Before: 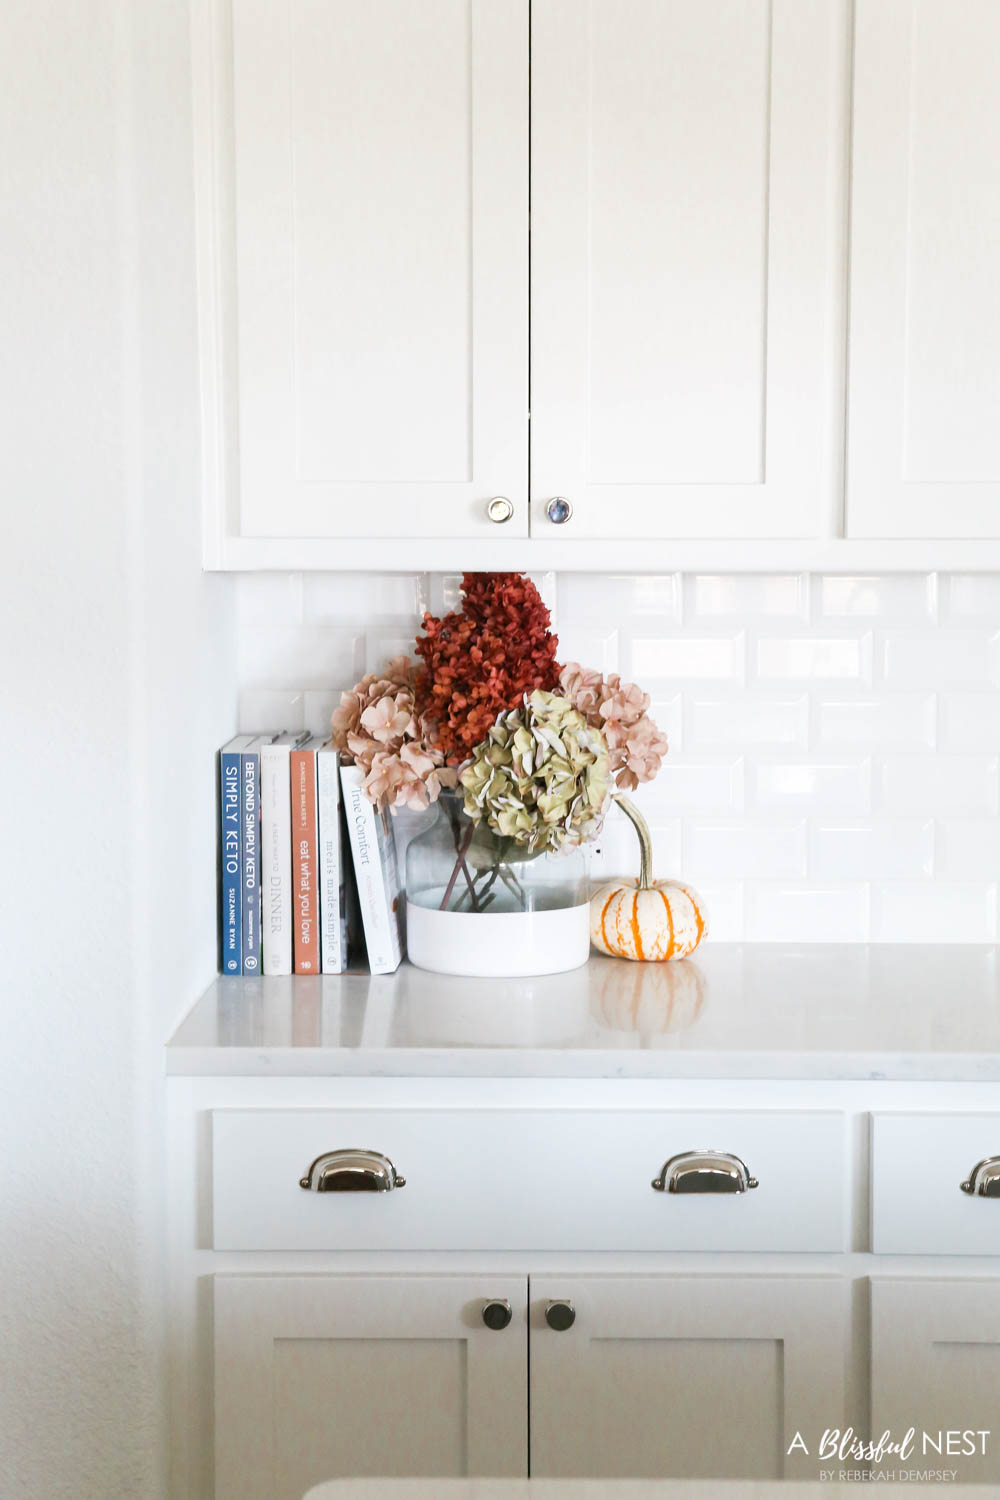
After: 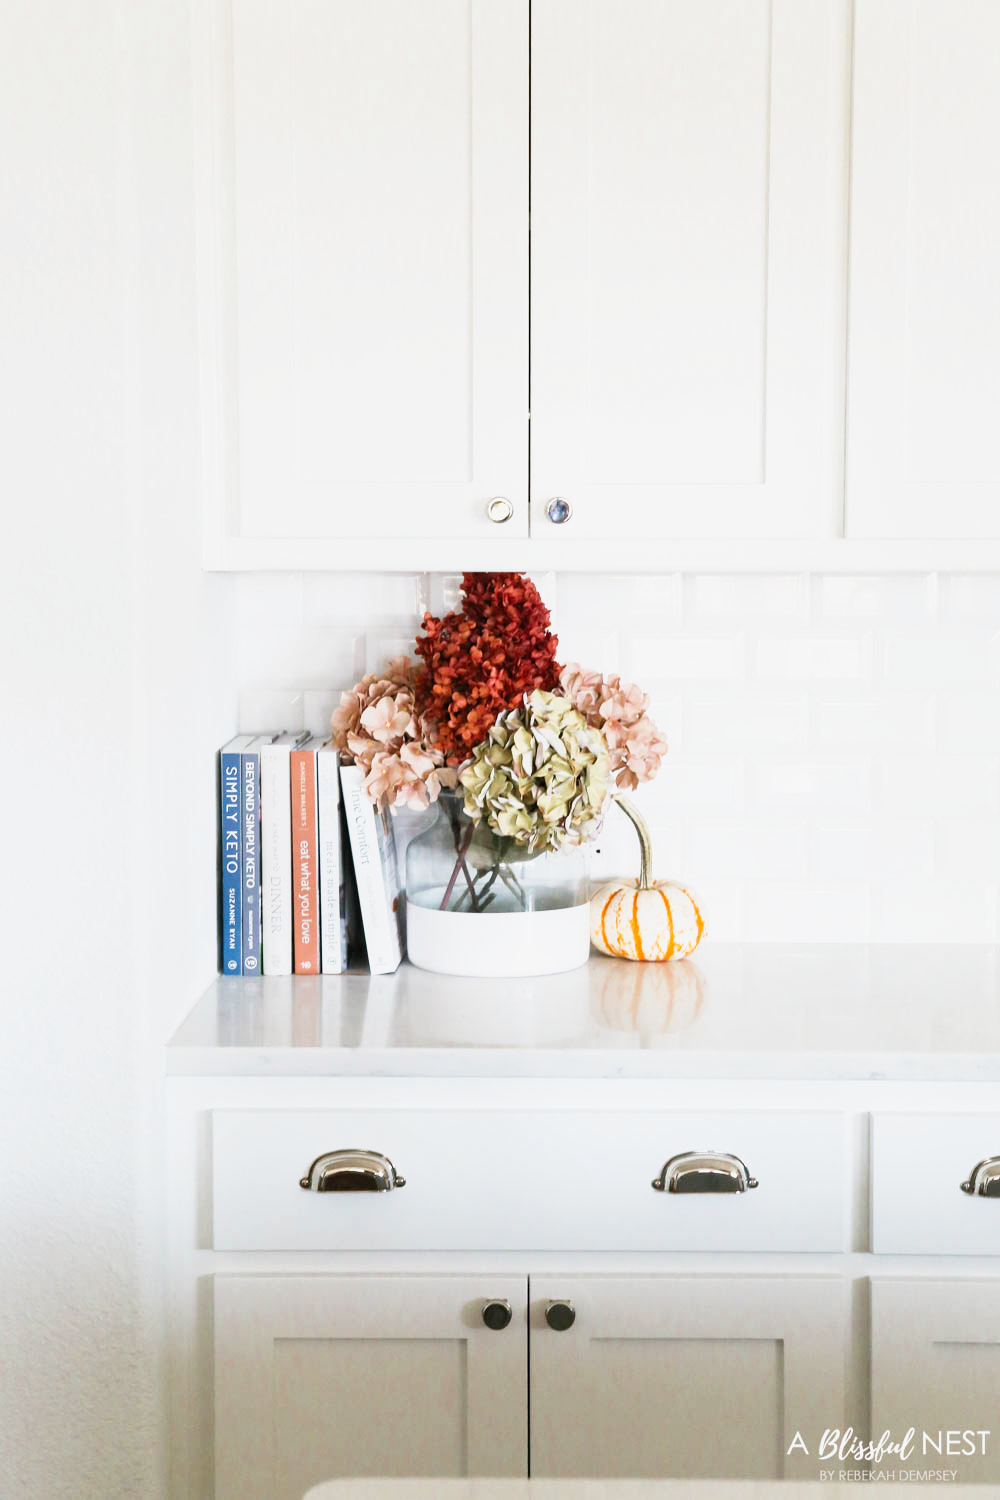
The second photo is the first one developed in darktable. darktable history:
tone curve: curves: ch0 [(0, 0) (0.091, 0.077) (0.517, 0.574) (0.745, 0.82) (0.844, 0.908) (0.909, 0.942) (1, 0.973)]; ch1 [(0, 0) (0.437, 0.404) (0.5, 0.5) (0.534, 0.554) (0.58, 0.603) (0.616, 0.649) (1, 1)]; ch2 [(0, 0) (0.442, 0.415) (0.5, 0.5) (0.535, 0.557) (0.585, 0.62) (1, 1)], preserve colors none
